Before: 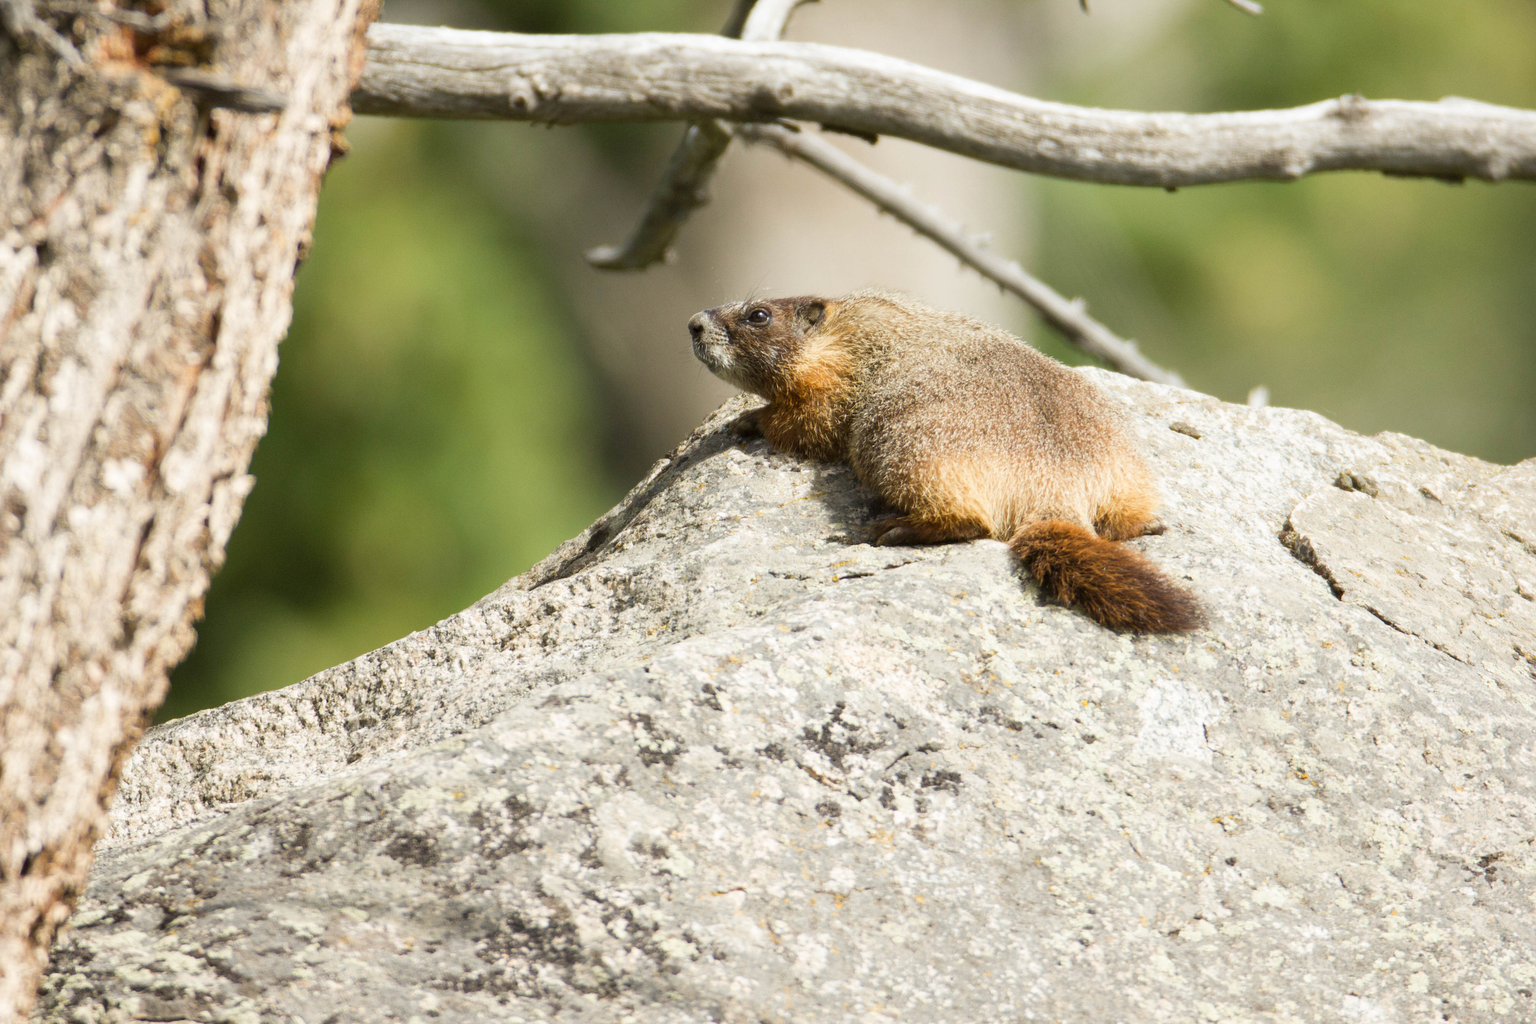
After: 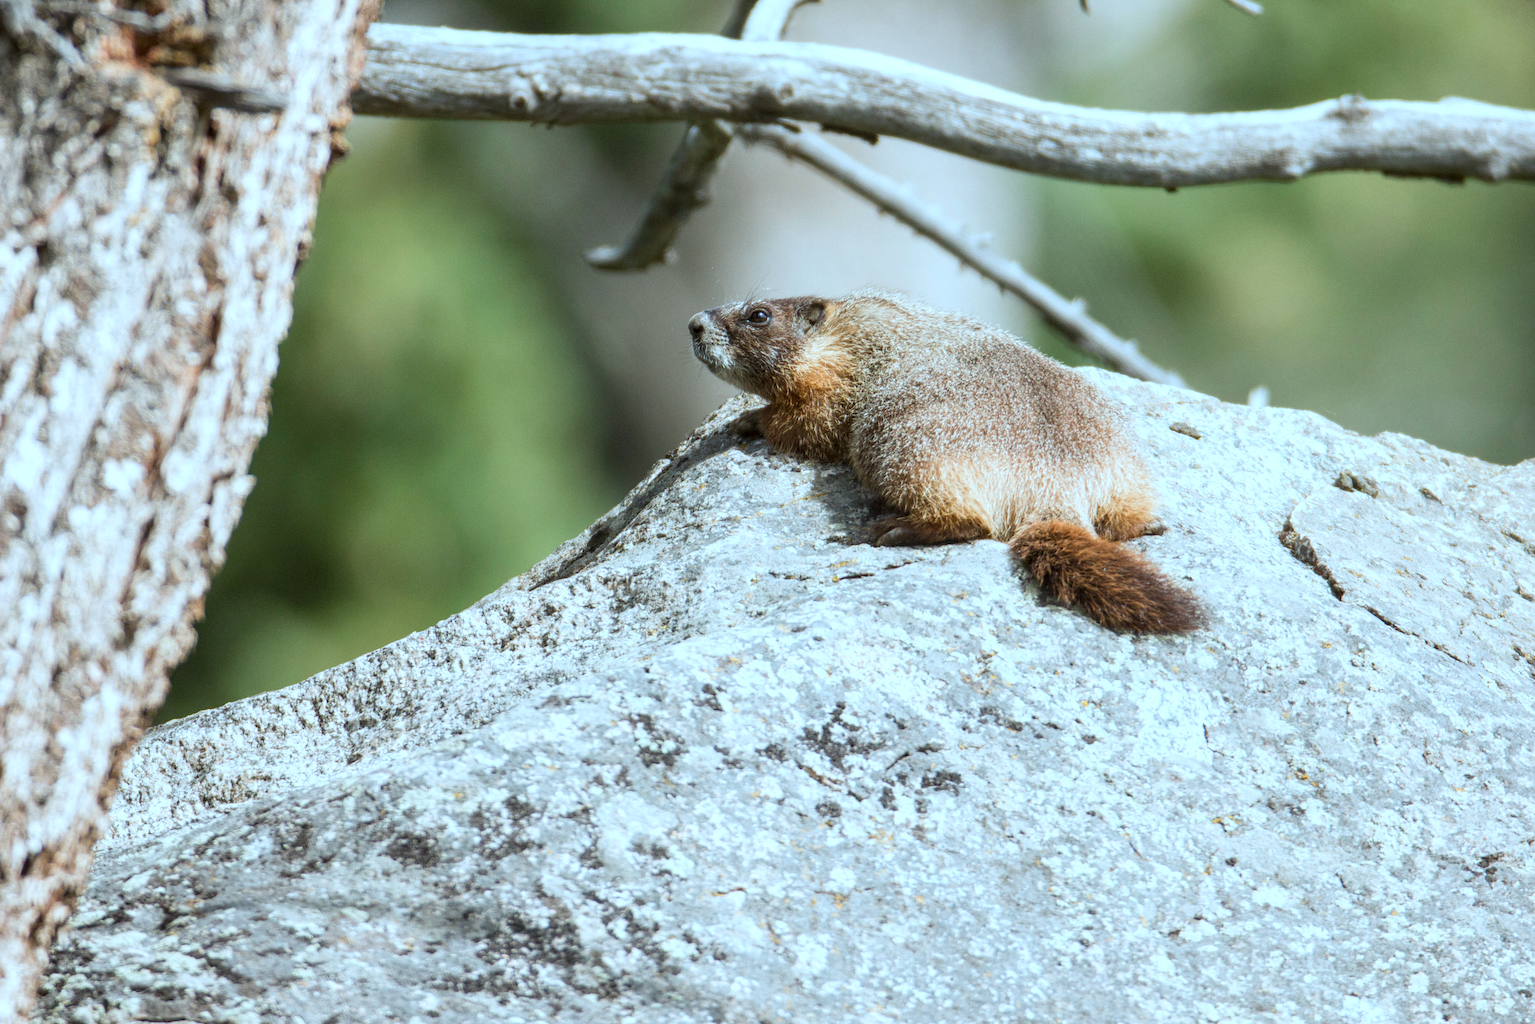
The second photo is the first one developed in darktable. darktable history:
color correction: highlights a* -9.52, highlights b* -23.42
local contrast: on, module defaults
